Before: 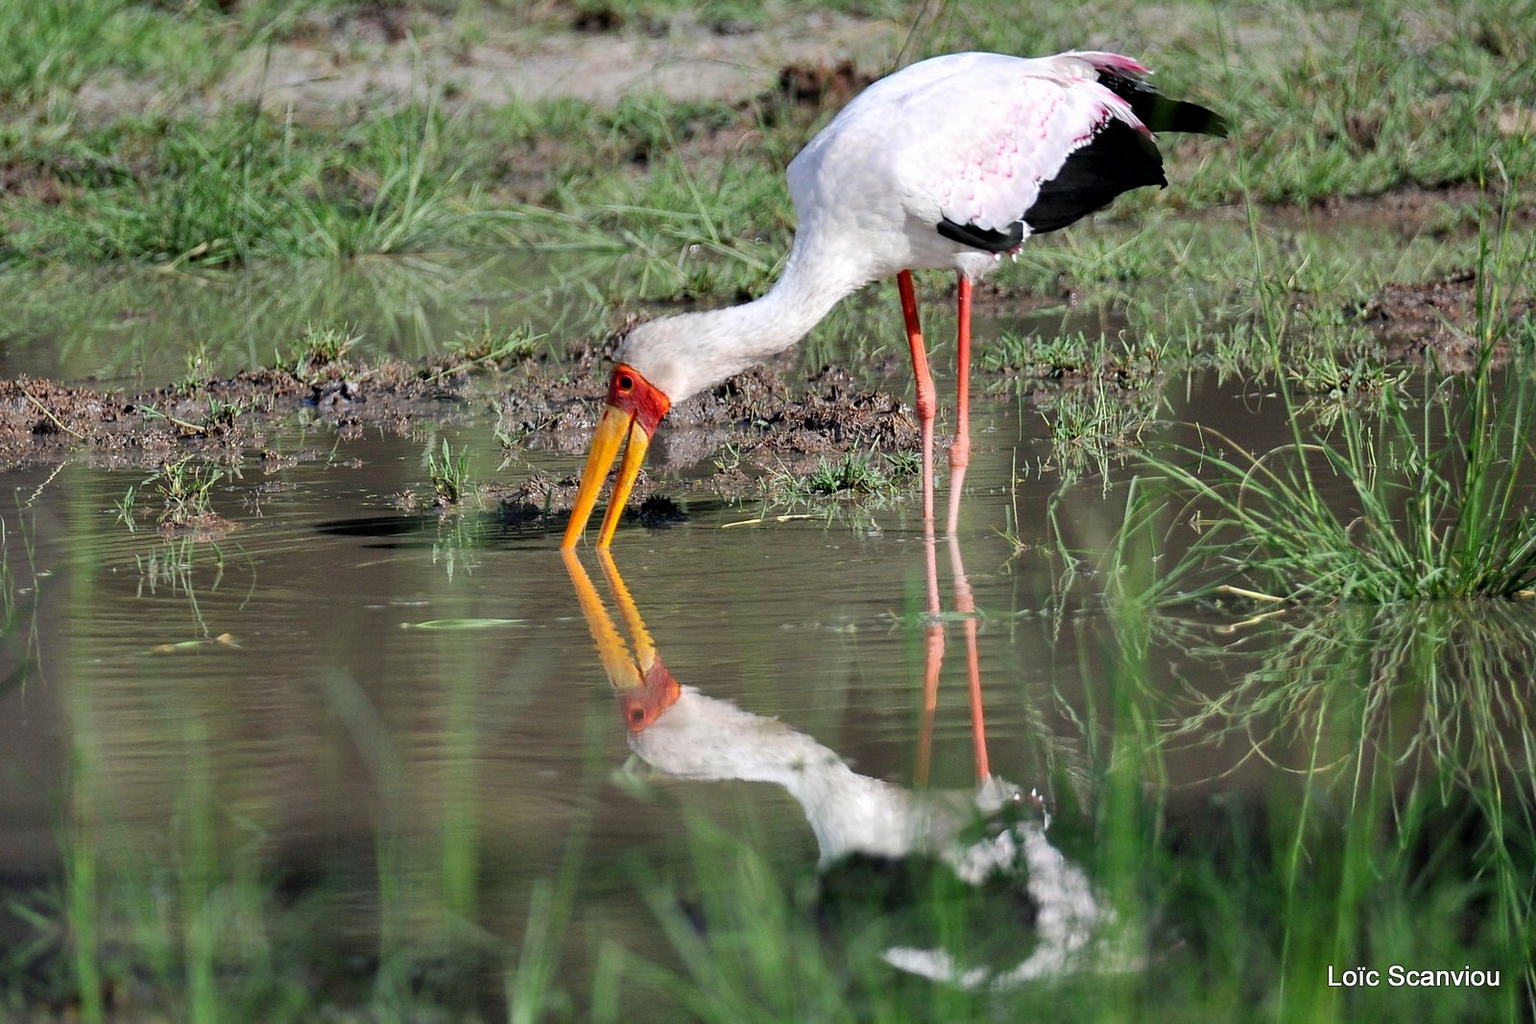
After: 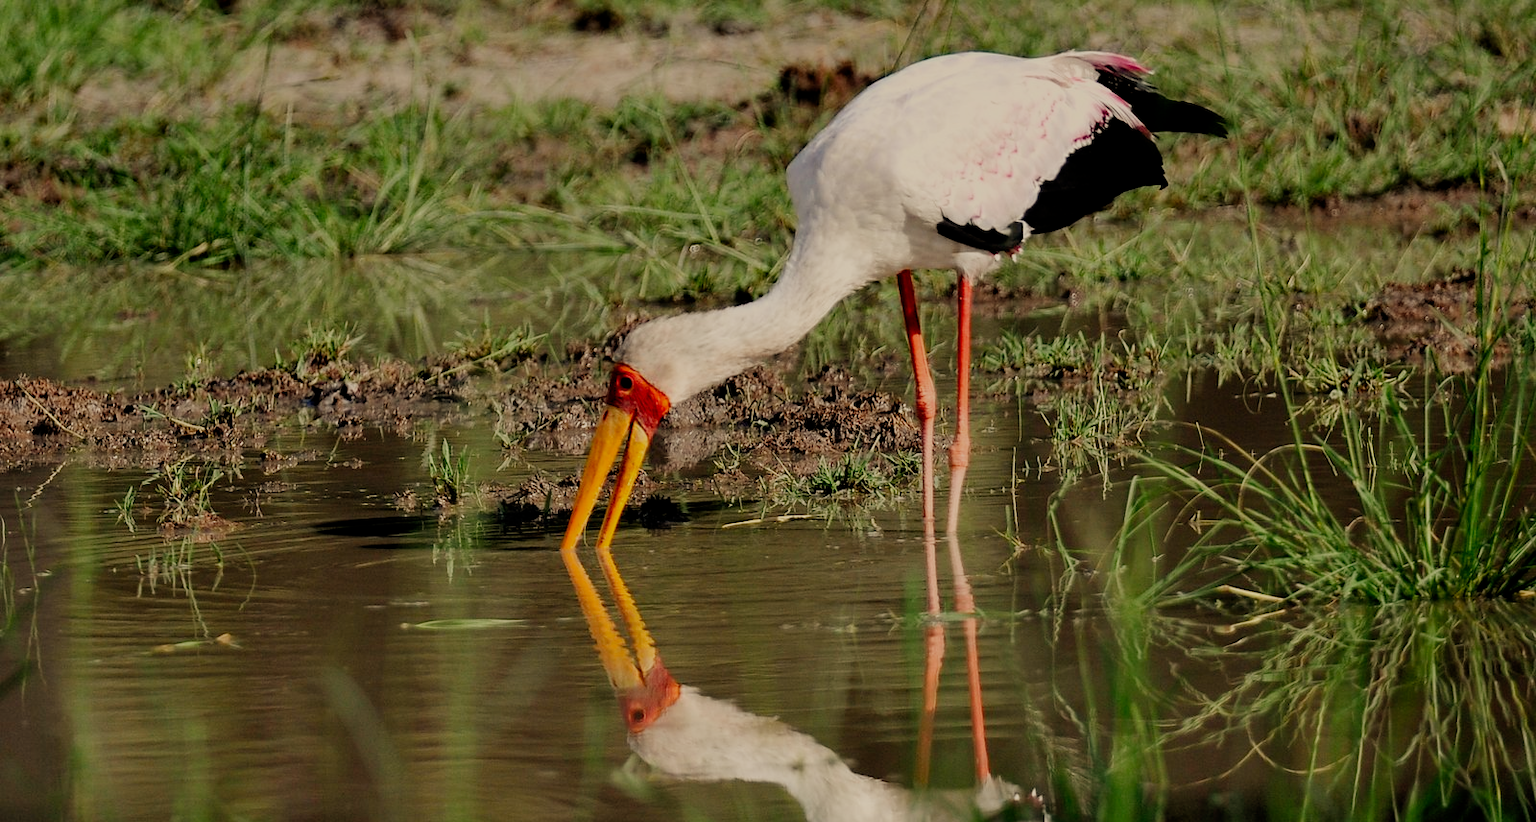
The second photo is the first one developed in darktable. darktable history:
crop: bottom 19.644%
white balance: red 1.123, blue 0.83
filmic rgb: middle gray luminance 29%, black relative exposure -10.3 EV, white relative exposure 5.5 EV, threshold 6 EV, target black luminance 0%, hardness 3.95, latitude 2.04%, contrast 1.132, highlights saturation mix 5%, shadows ↔ highlights balance 15.11%, preserve chrominance no, color science v3 (2019), use custom middle-gray values true, iterations of high-quality reconstruction 0, enable highlight reconstruction true
